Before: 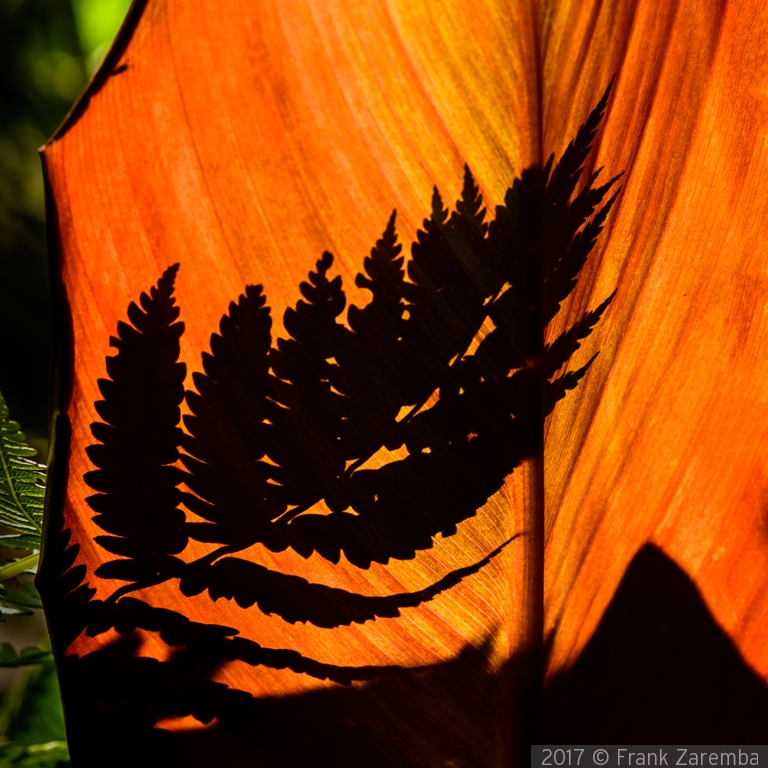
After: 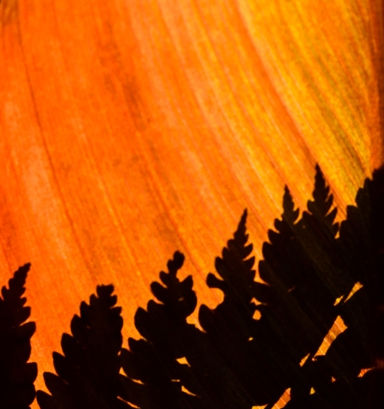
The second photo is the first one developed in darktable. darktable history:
crop: left 19.48%, right 30.43%, bottom 46.693%
